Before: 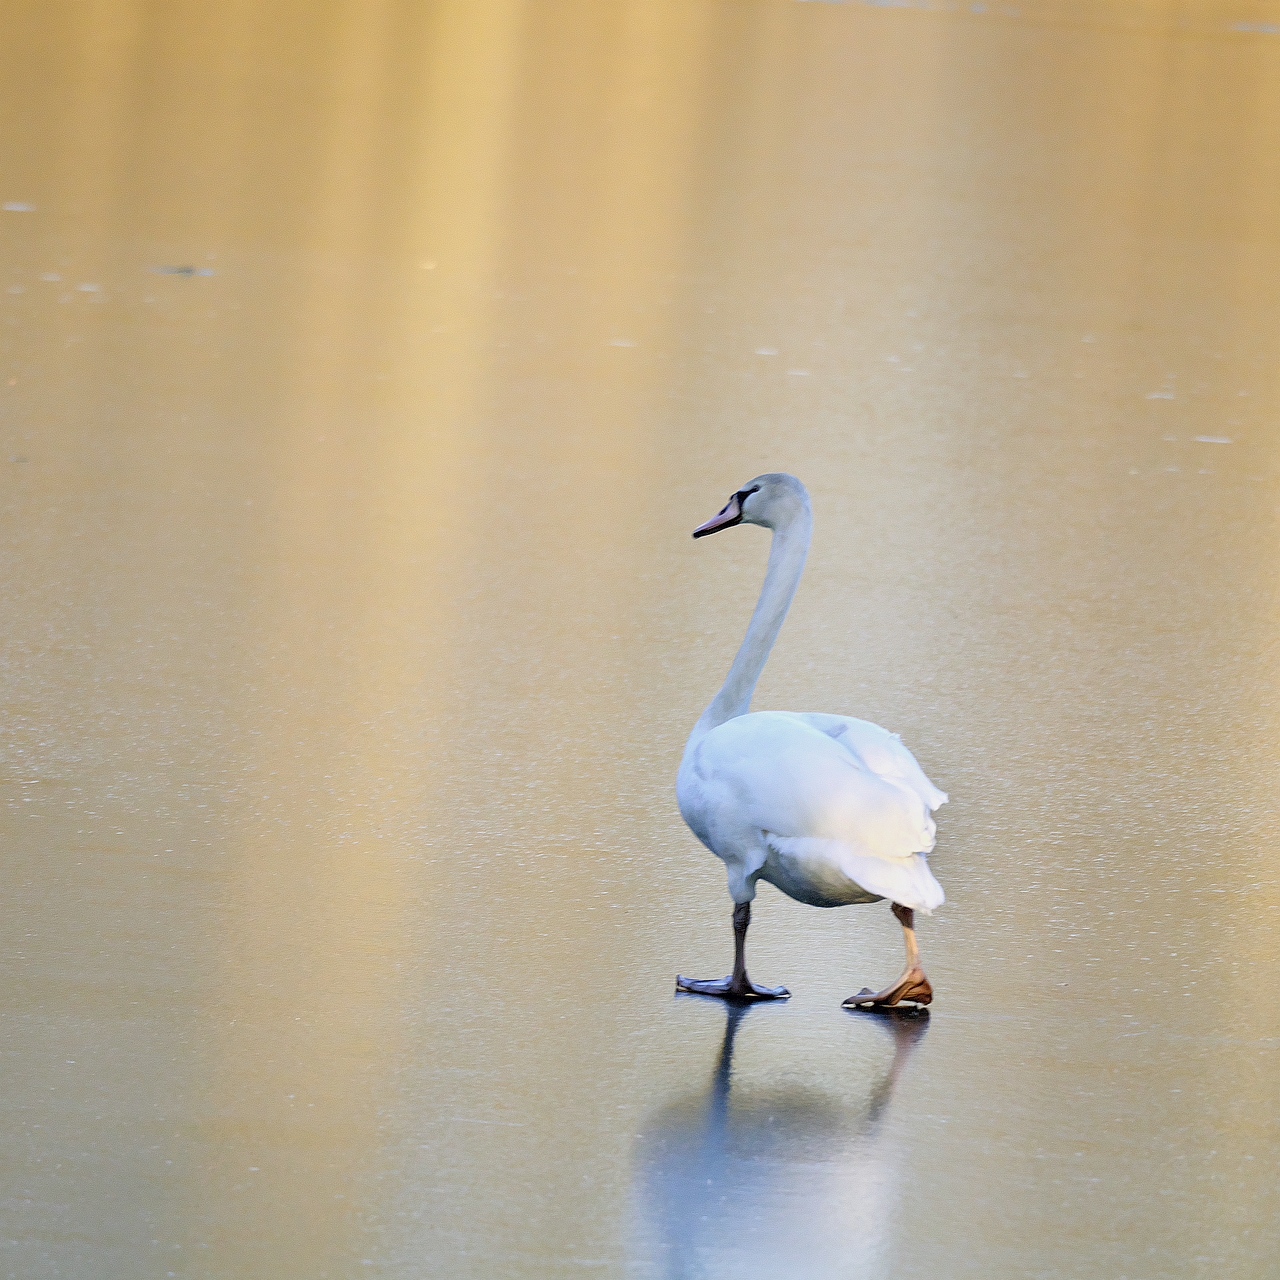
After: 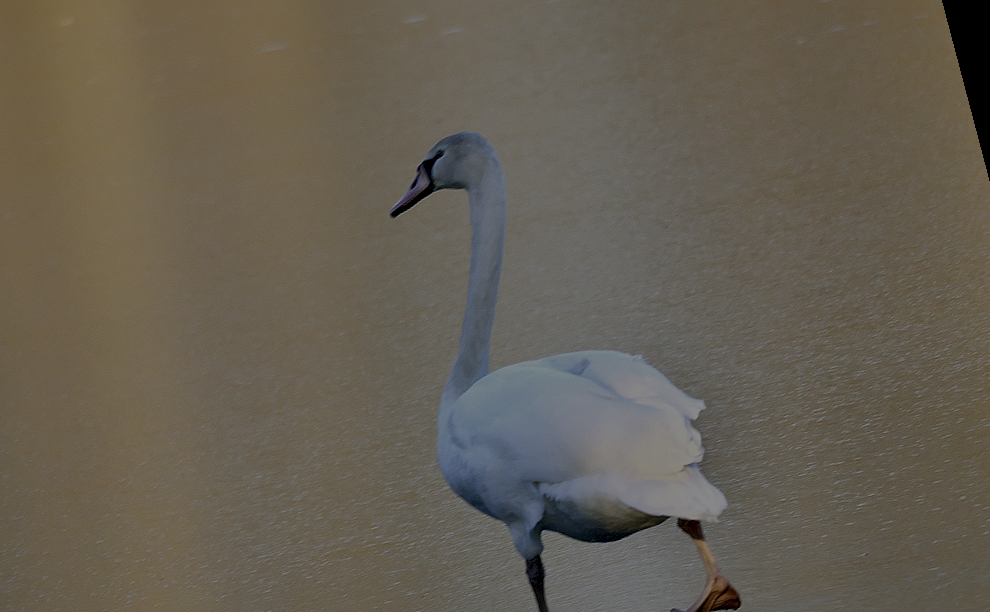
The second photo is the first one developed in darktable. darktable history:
rotate and perspective: rotation -14.8°, crop left 0.1, crop right 0.903, crop top 0.25, crop bottom 0.748
local contrast: mode bilateral grid, contrast 20, coarseness 50, detail 132%, midtone range 0.2
exposure: exposure -2.002 EV, compensate highlight preservation false
crop and rotate: left 20.74%, top 7.912%, right 0.375%, bottom 13.378%
